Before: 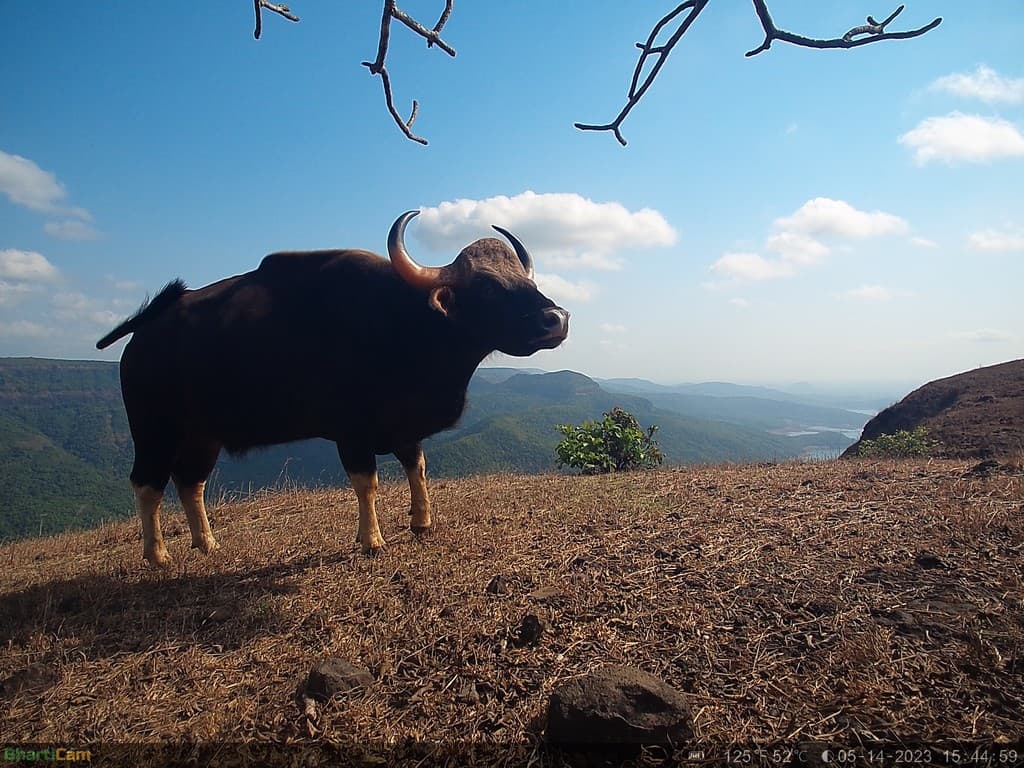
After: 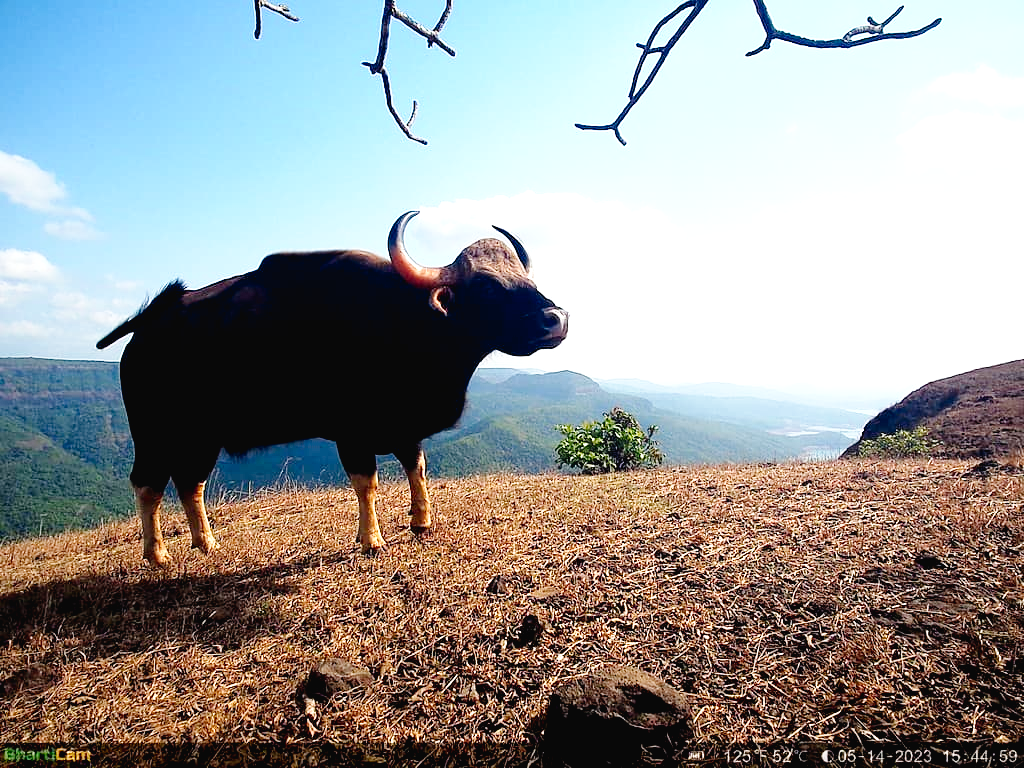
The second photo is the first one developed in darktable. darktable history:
exposure: black level correction 0.01, exposure 1 EV, compensate highlight preservation false
tone curve: curves: ch0 [(0, 0.023) (0.087, 0.065) (0.184, 0.168) (0.45, 0.54) (0.57, 0.683) (0.722, 0.825) (0.877, 0.948) (1, 1)]; ch1 [(0, 0) (0.388, 0.369) (0.44, 0.44) (0.489, 0.481) (0.534, 0.561) (0.657, 0.659) (1, 1)]; ch2 [(0, 0) (0.353, 0.317) (0.408, 0.427) (0.472, 0.46) (0.5, 0.496) (0.537, 0.534) (0.576, 0.592) (0.625, 0.631) (1, 1)], preserve colors none
